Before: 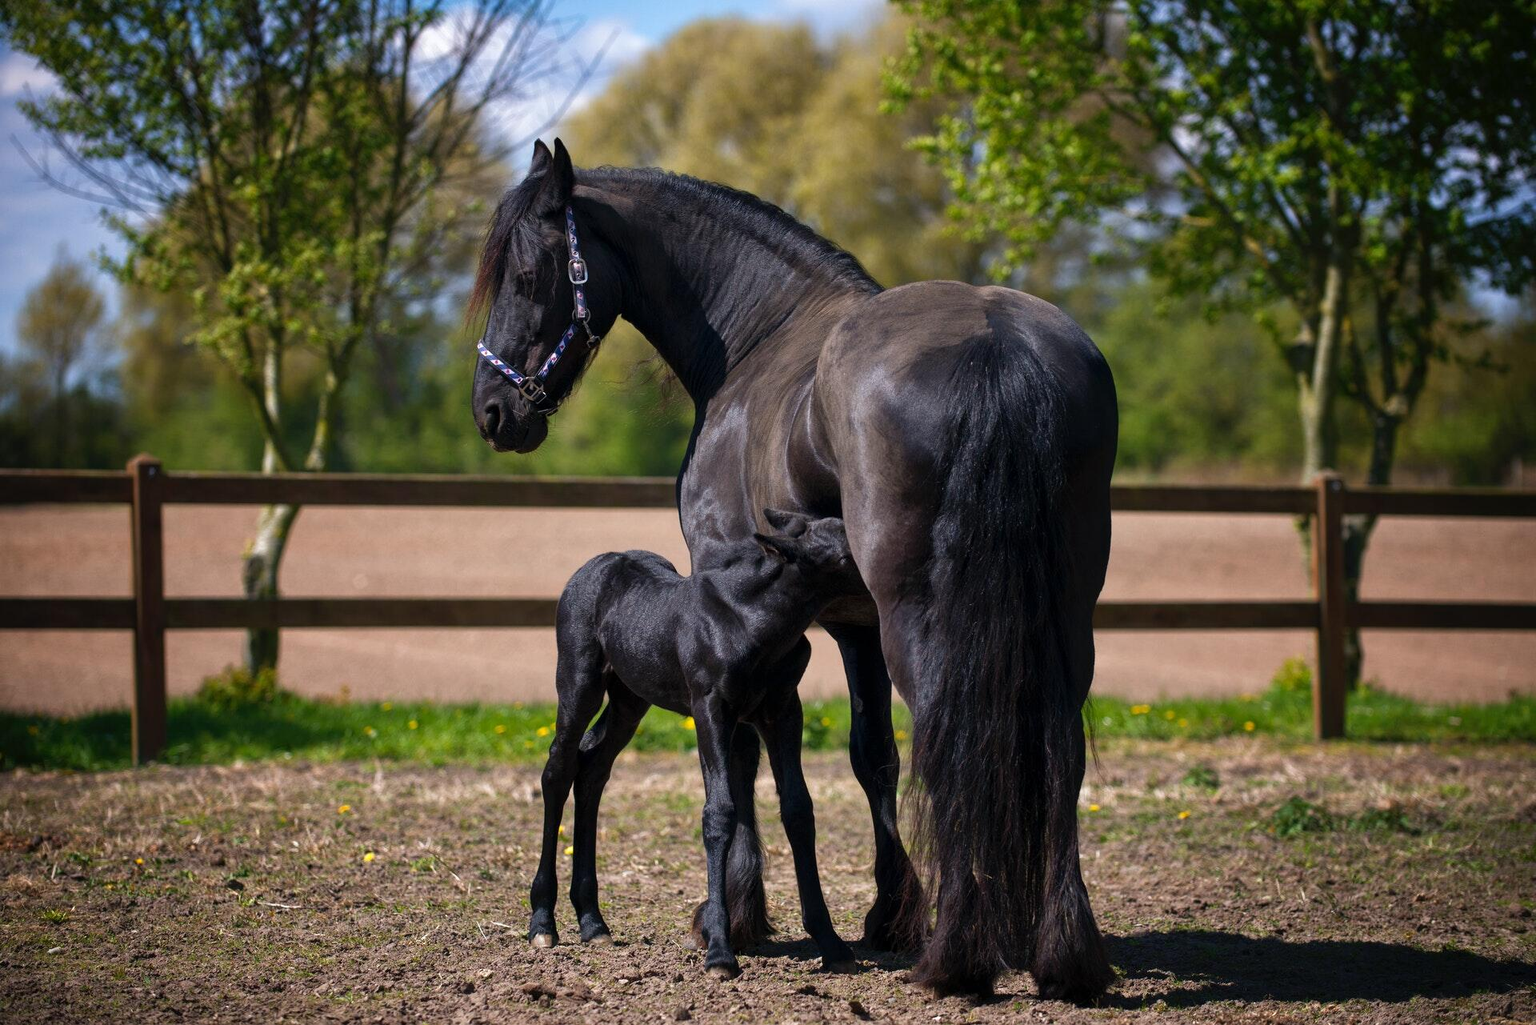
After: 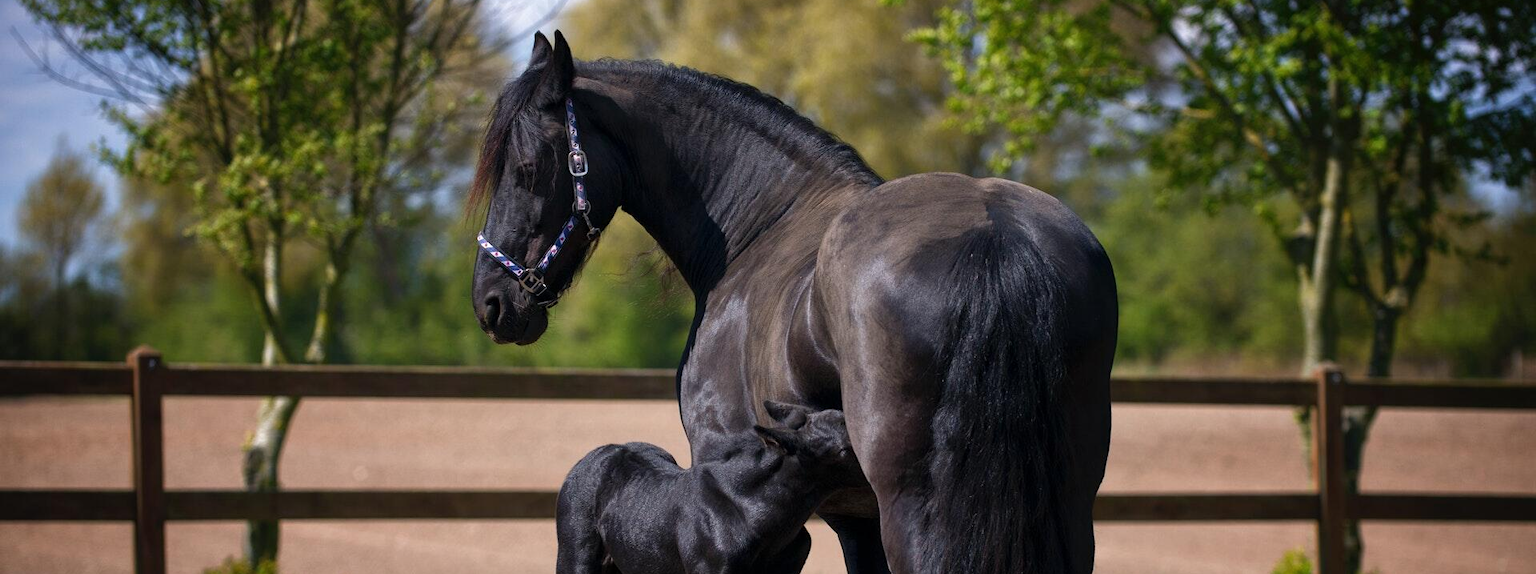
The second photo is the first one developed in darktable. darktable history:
crop and rotate: top 10.605%, bottom 33.274%
color correction: saturation 0.98
